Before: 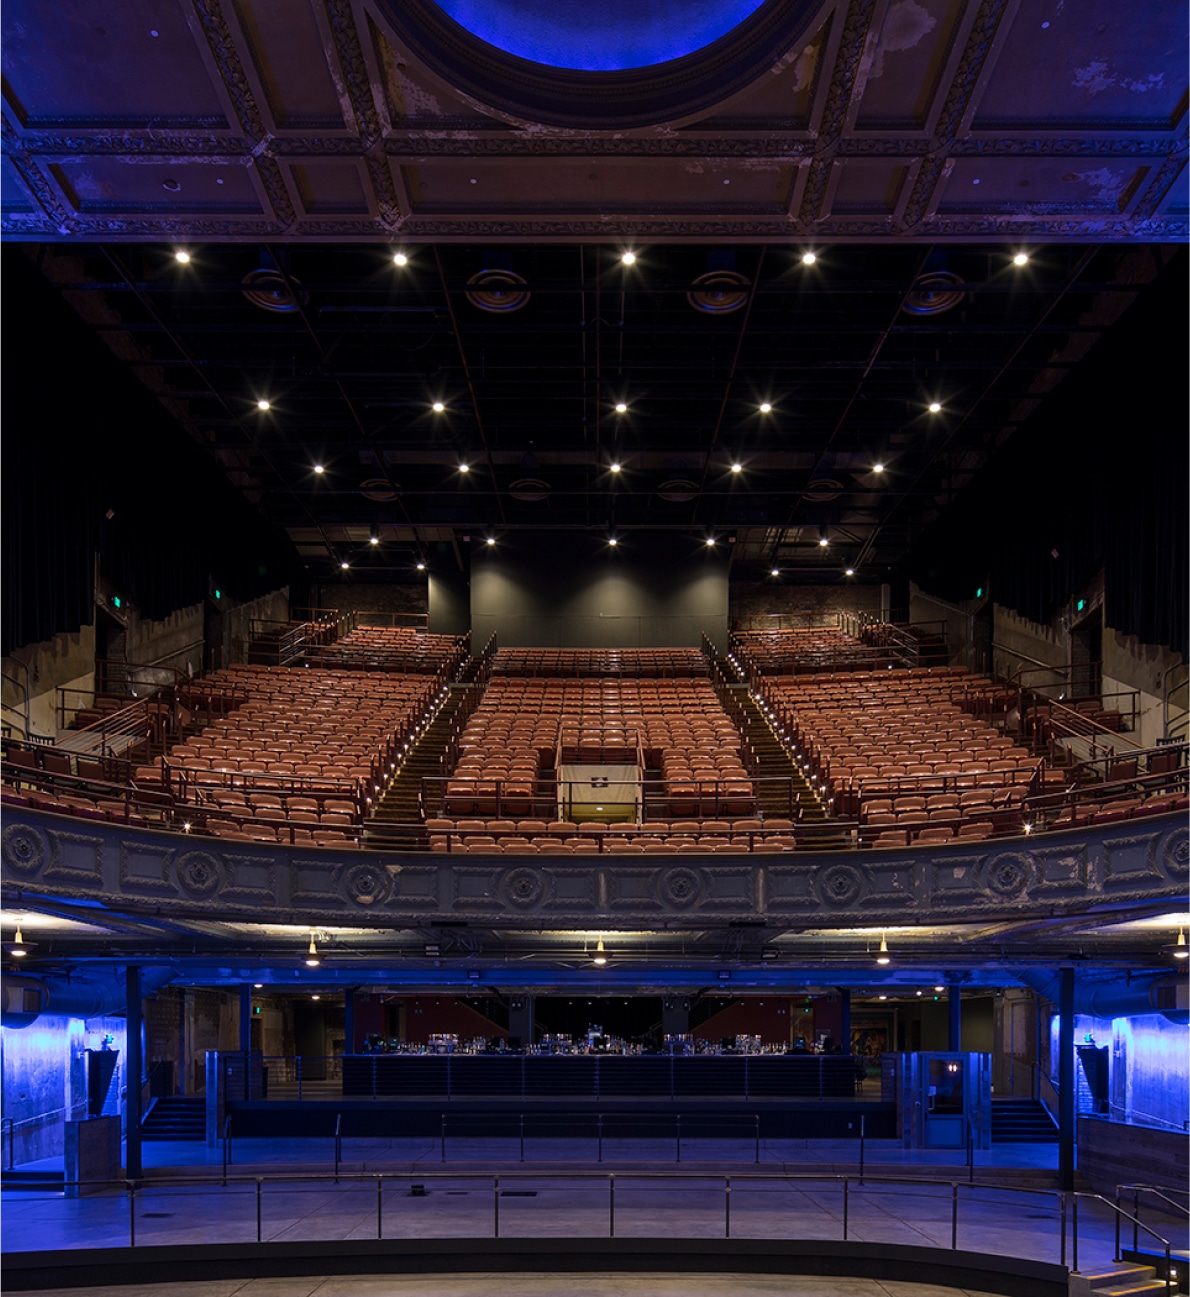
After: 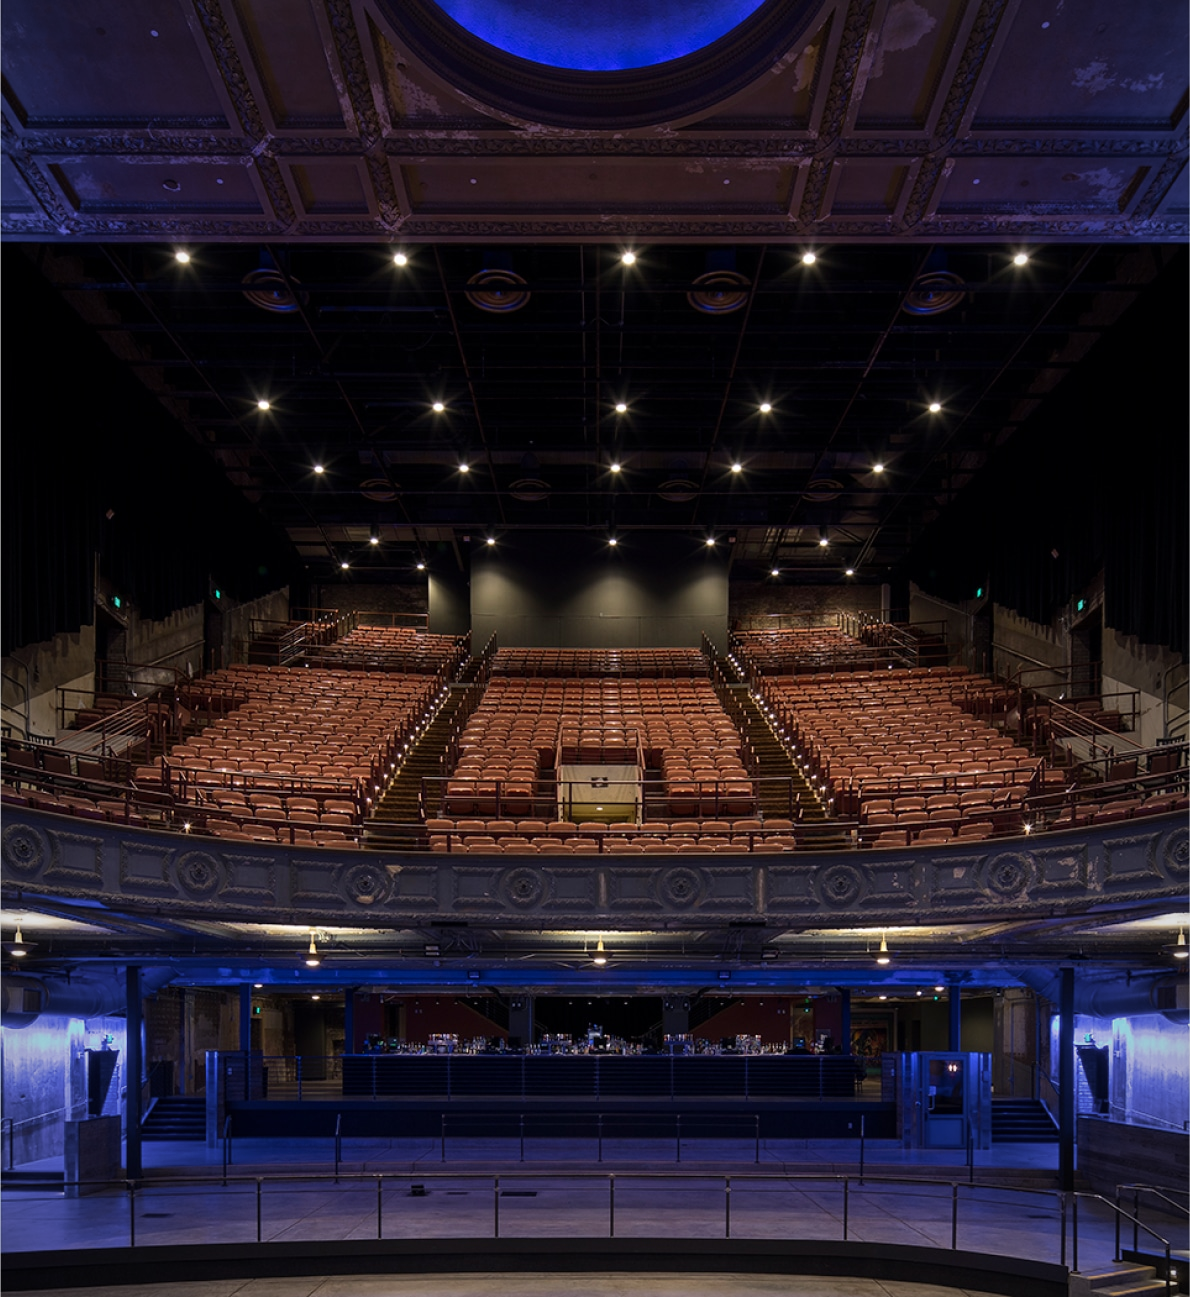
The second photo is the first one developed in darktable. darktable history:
vignetting: fall-off start 97%, fall-off radius 100%, width/height ratio 0.609, unbound false
white balance: red 1, blue 1
